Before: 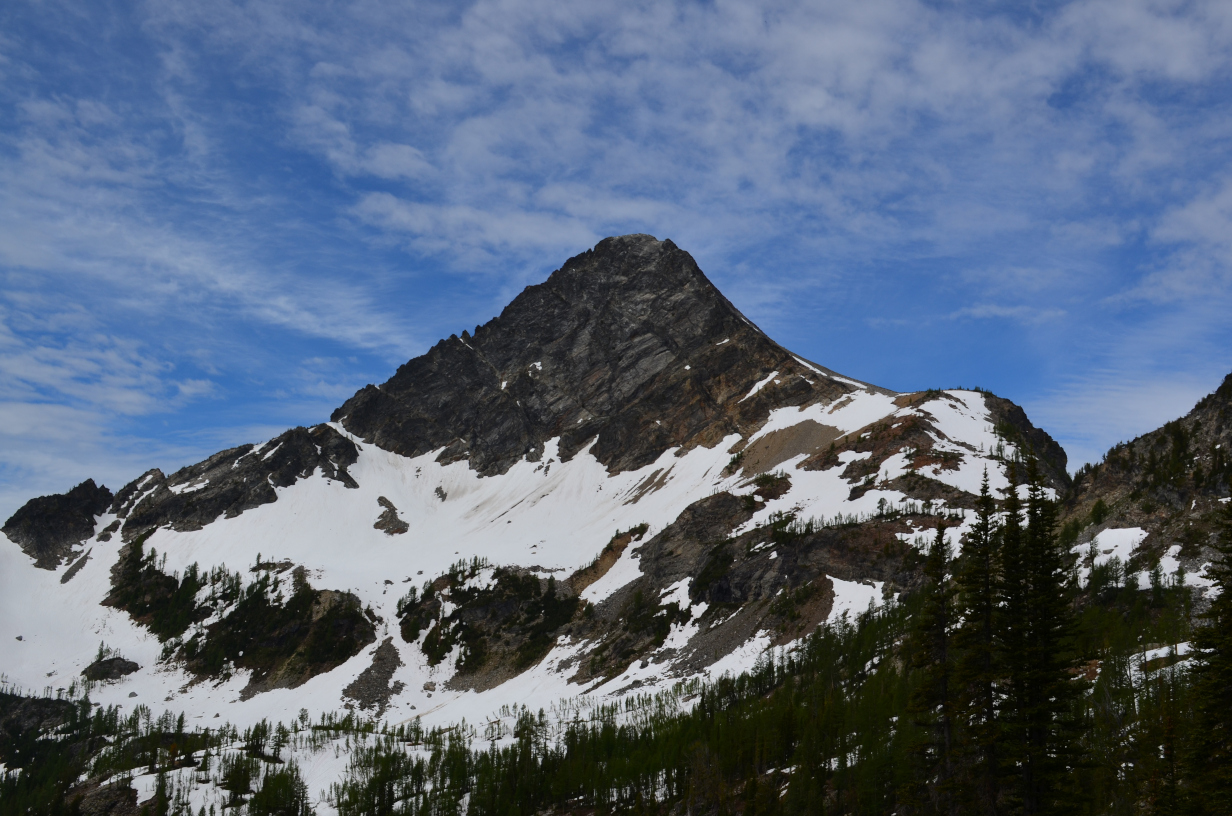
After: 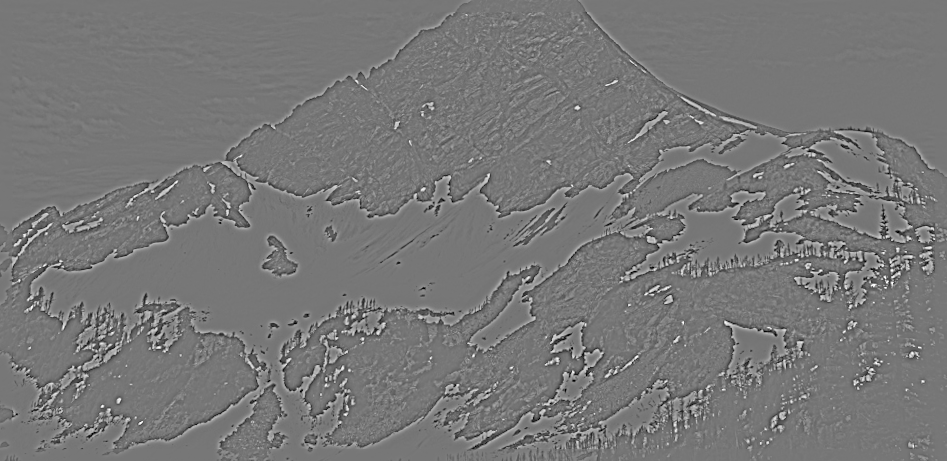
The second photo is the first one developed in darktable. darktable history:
rotate and perspective: rotation 0.128°, lens shift (vertical) -0.181, lens shift (horizontal) -0.044, shear 0.001, automatic cropping off
sharpen: radius 6.3, amount 1.8, threshold 0
highpass: sharpness 9.84%, contrast boost 9.94%
crop: left 11.123%, top 27.61%, right 18.3%, bottom 17.034%
